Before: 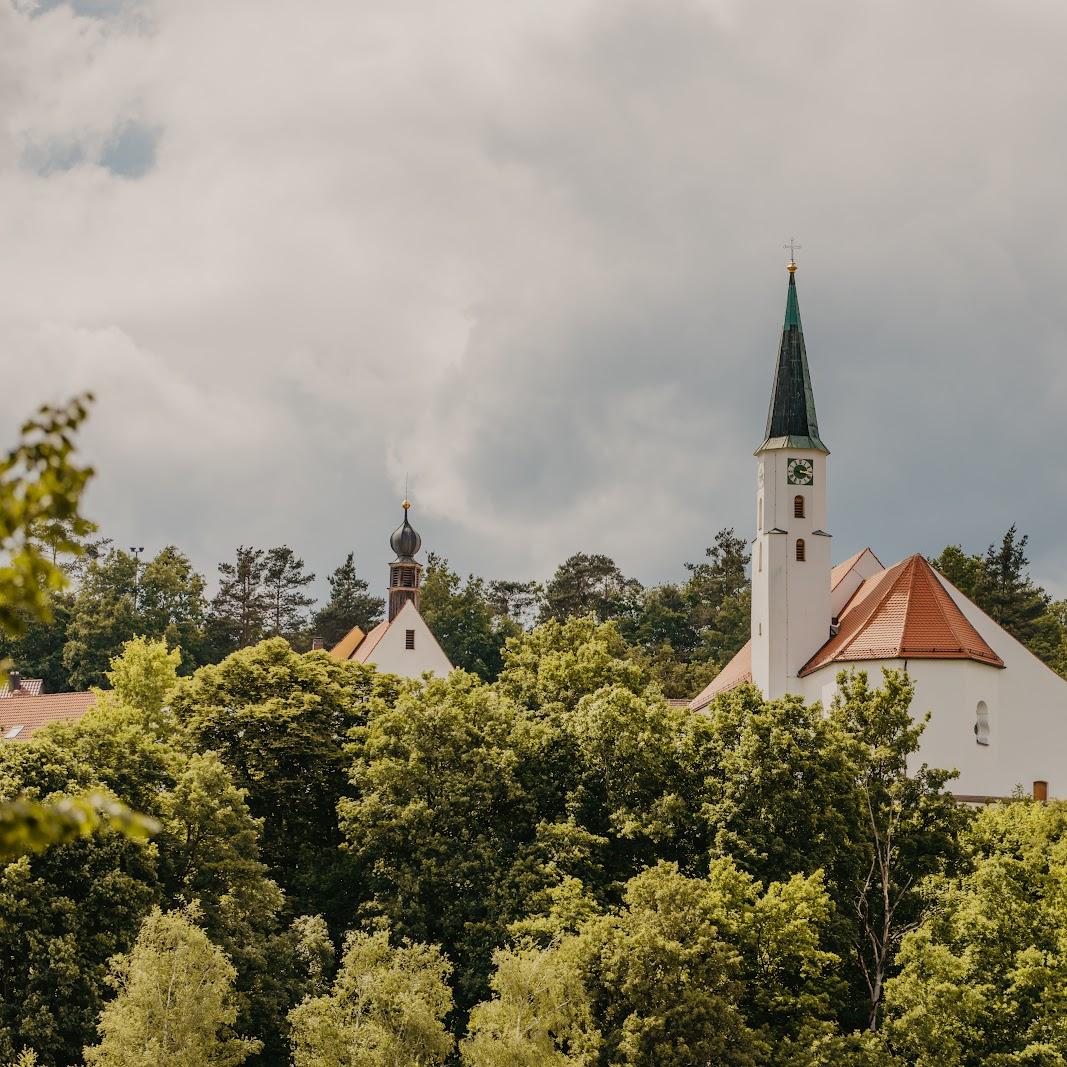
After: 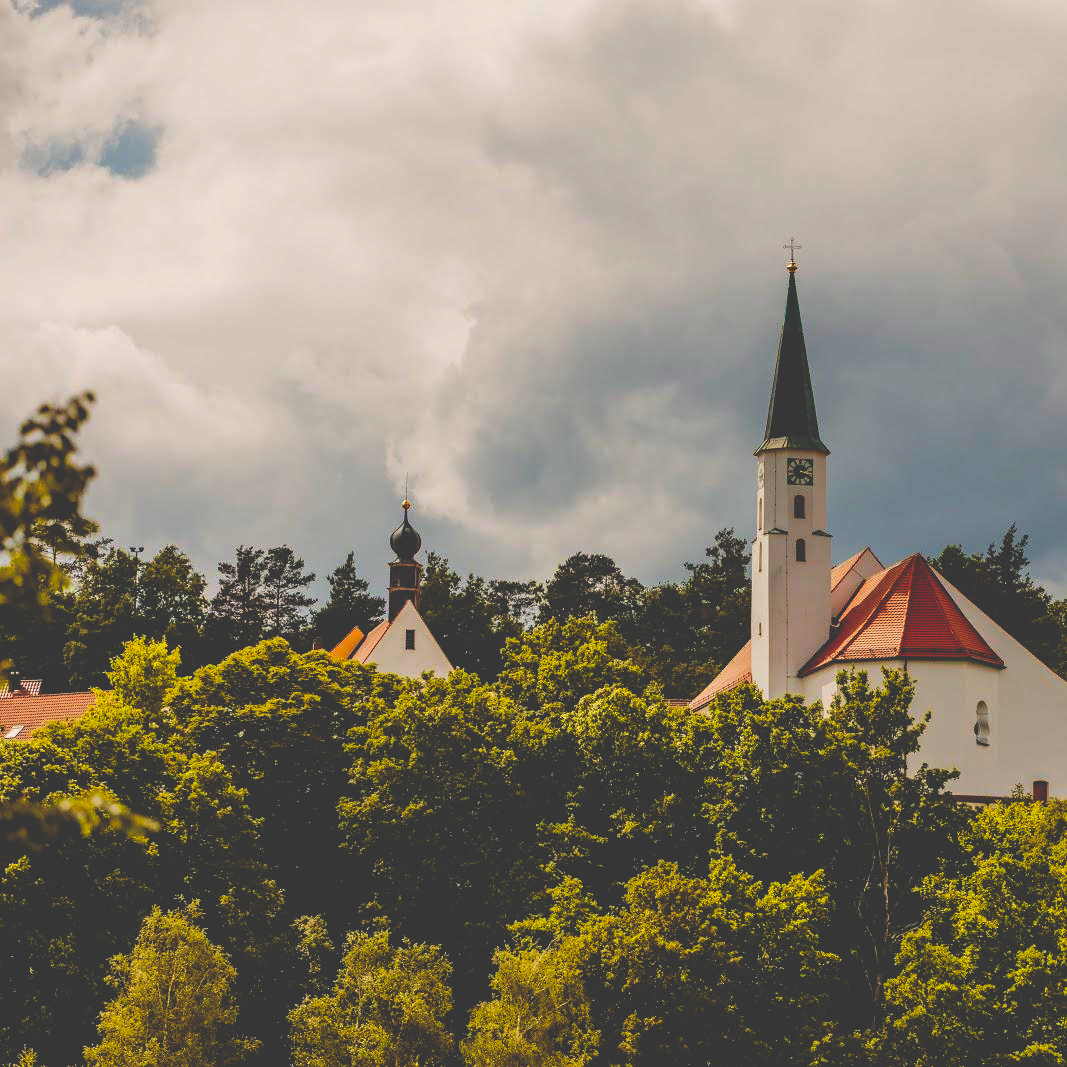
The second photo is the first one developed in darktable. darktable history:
base curve: curves: ch0 [(0, 0.036) (0.083, 0.04) (0.804, 1)], preserve colors none
contrast brightness saturation: saturation 0.18
